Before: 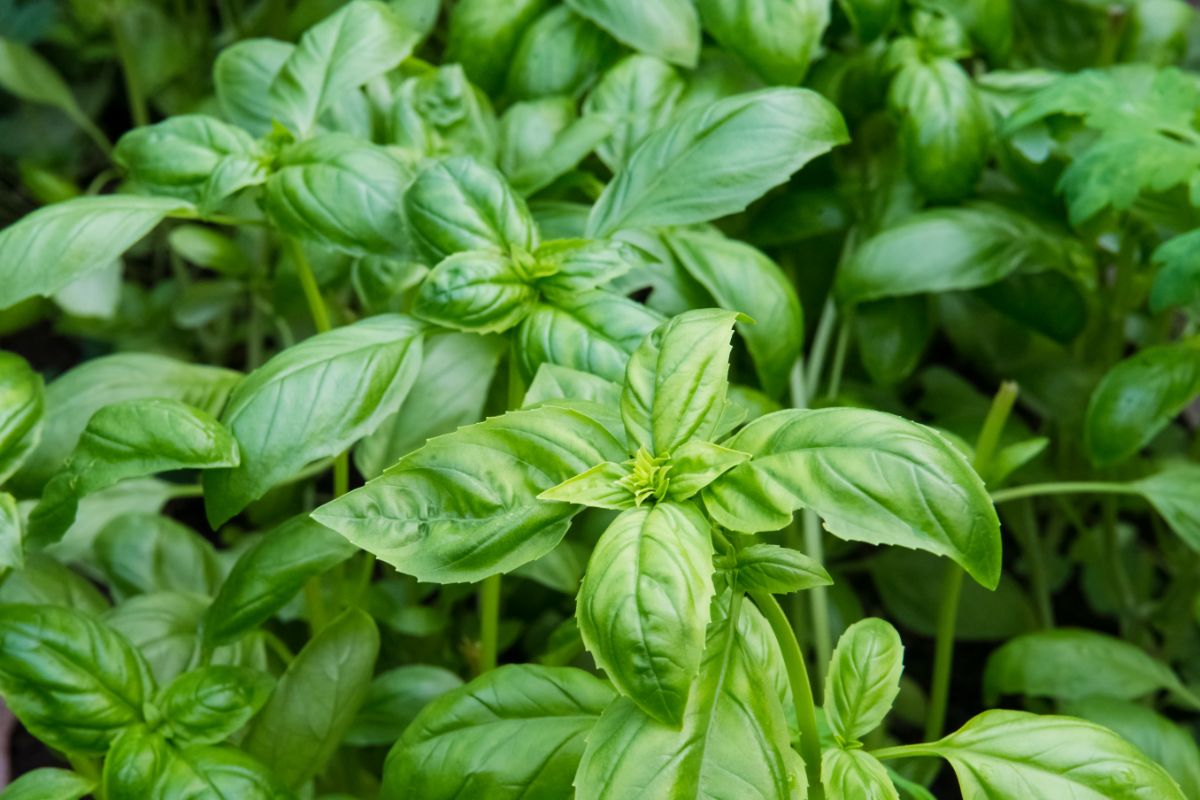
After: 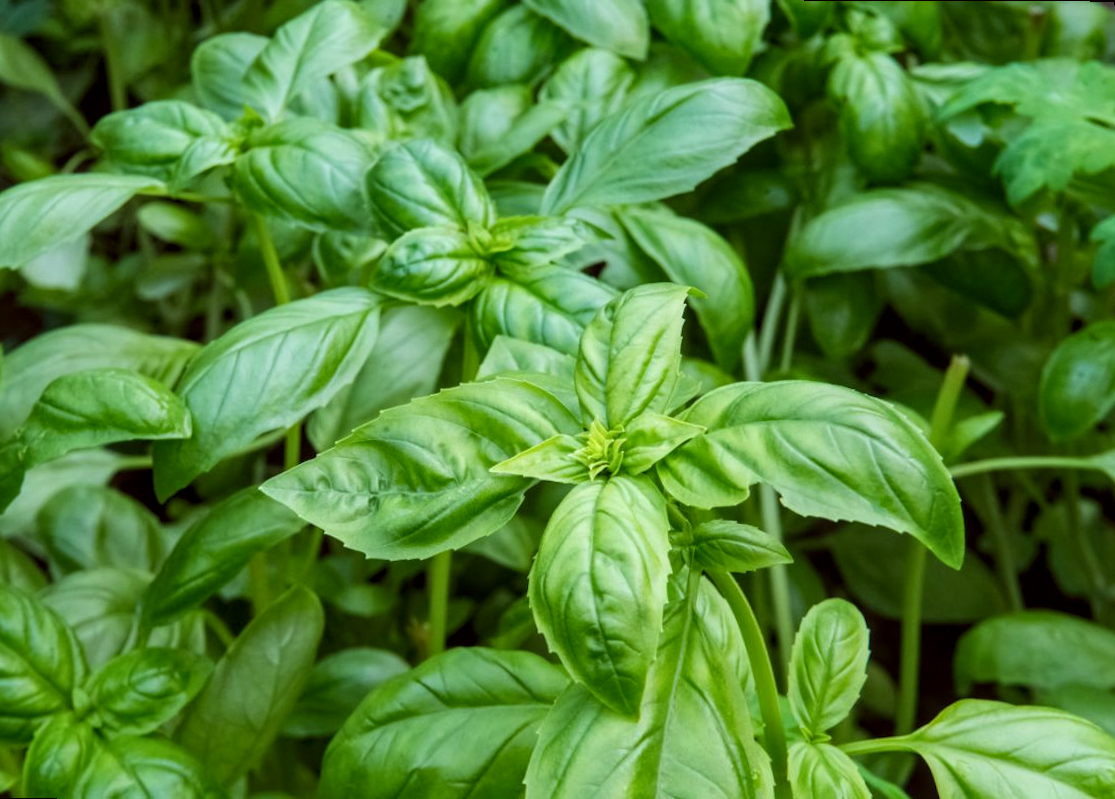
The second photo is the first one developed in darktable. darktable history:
local contrast: on, module defaults
color correction: highlights a* -4.98, highlights b* -3.76, shadows a* 3.83, shadows b* 4.08
rotate and perspective: rotation 0.215°, lens shift (vertical) -0.139, crop left 0.069, crop right 0.939, crop top 0.002, crop bottom 0.996
